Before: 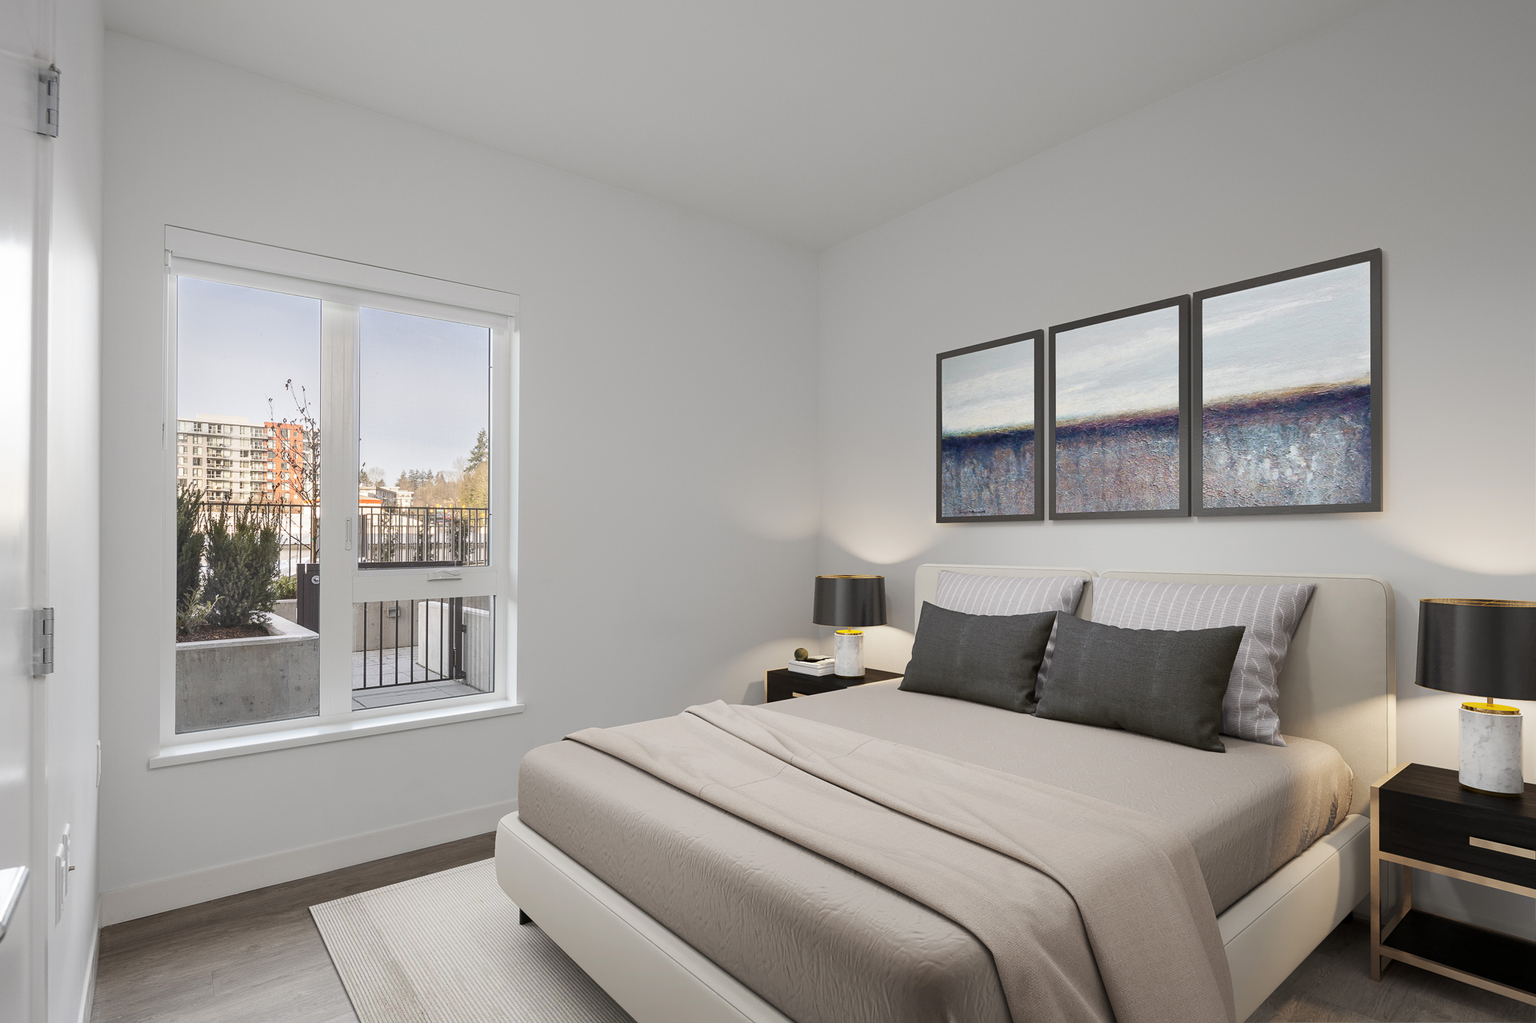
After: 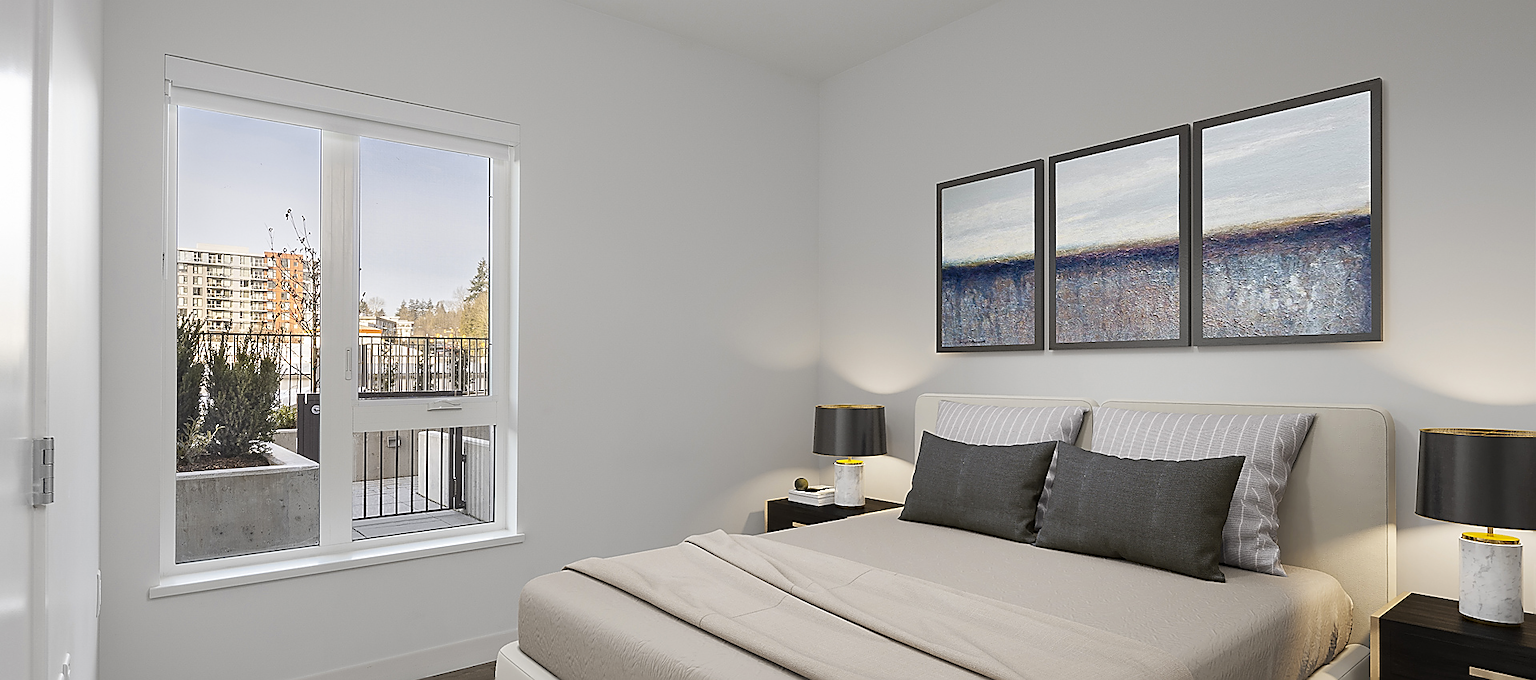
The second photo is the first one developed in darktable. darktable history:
sharpen: radius 1.4, amount 1.25, threshold 0.7
color contrast: green-magenta contrast 0.8, blue-yellow contrast 1.1, unbound 0
crop: top 16.727%, bottom 16.727%
